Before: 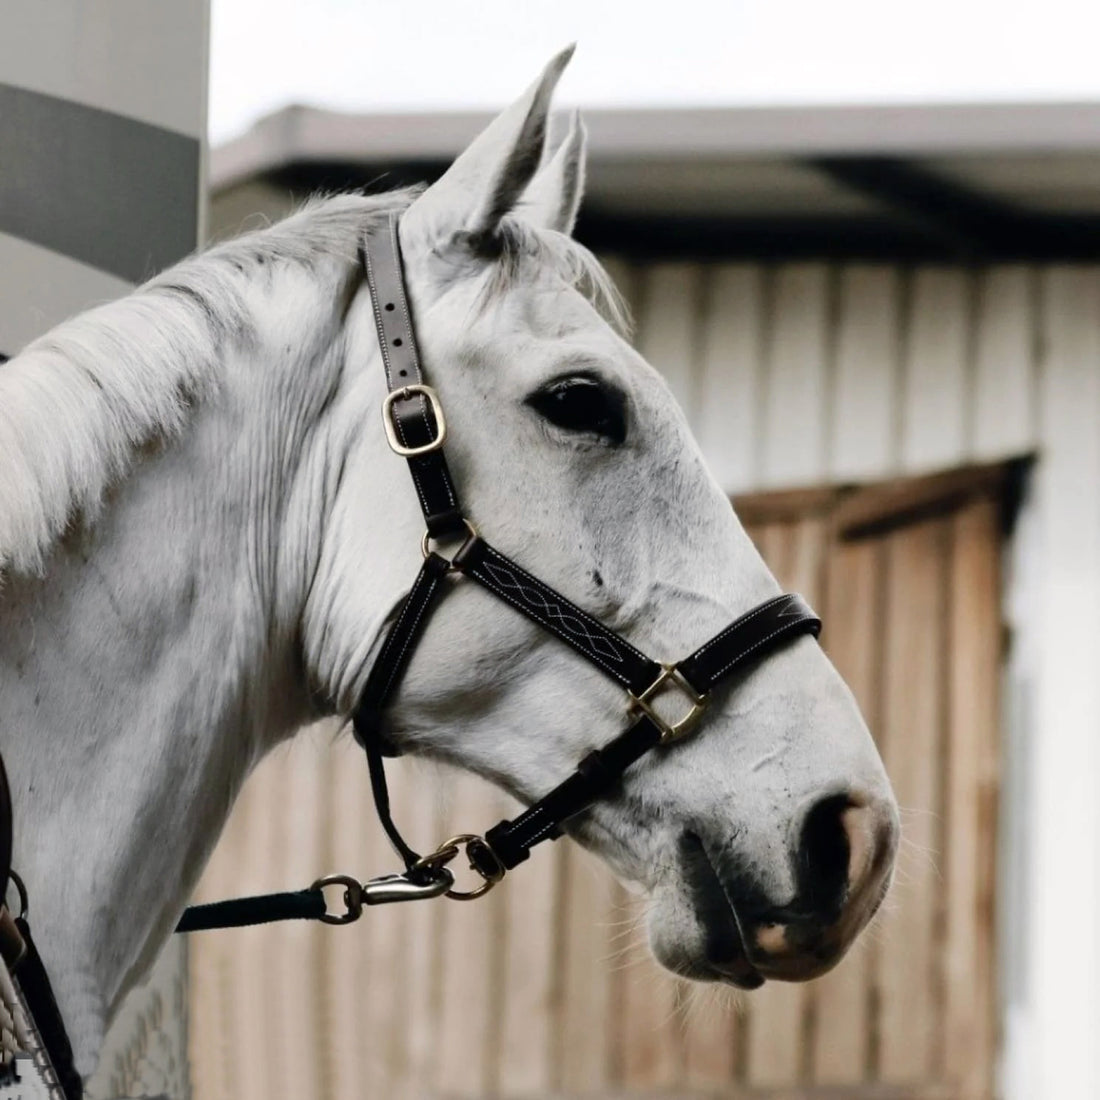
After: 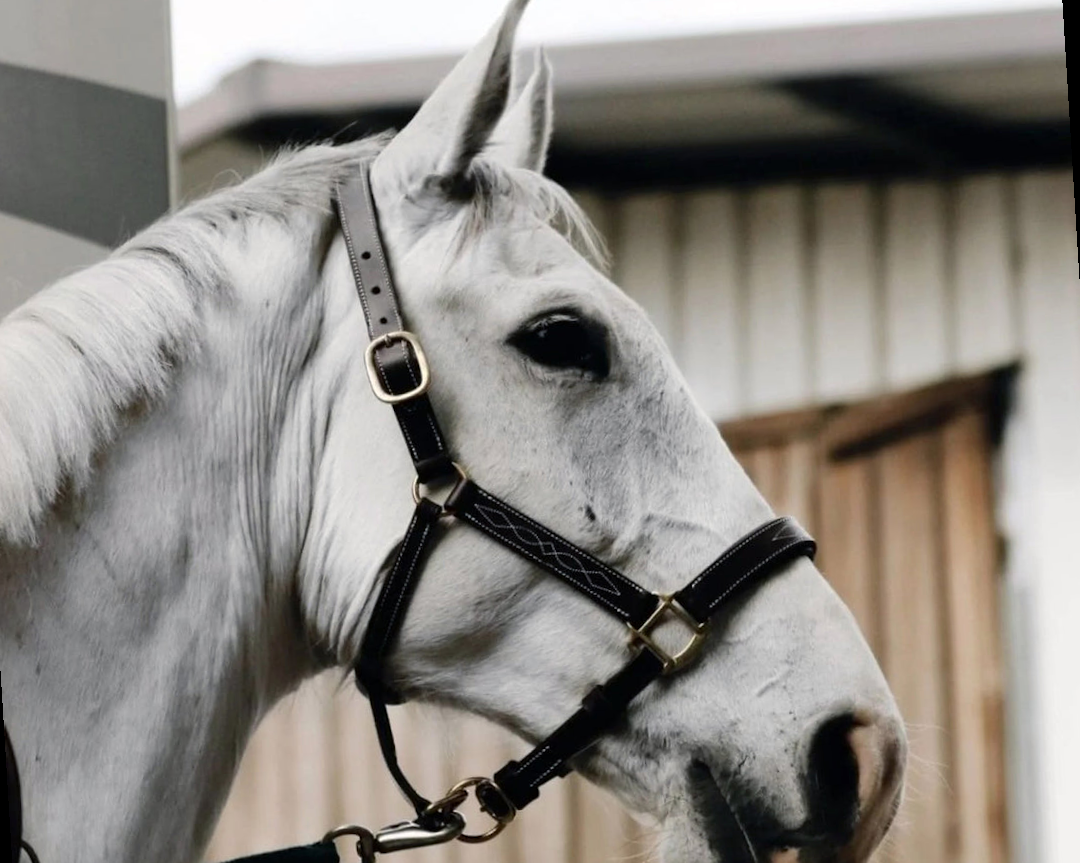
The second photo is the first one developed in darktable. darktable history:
rotate and perspective: rotation -3.52°, crop left 0.036, crop right 0.964, crop top 0.081, crop bottom 0.919
crop and rotate: top 0%, bottom 11.49%
